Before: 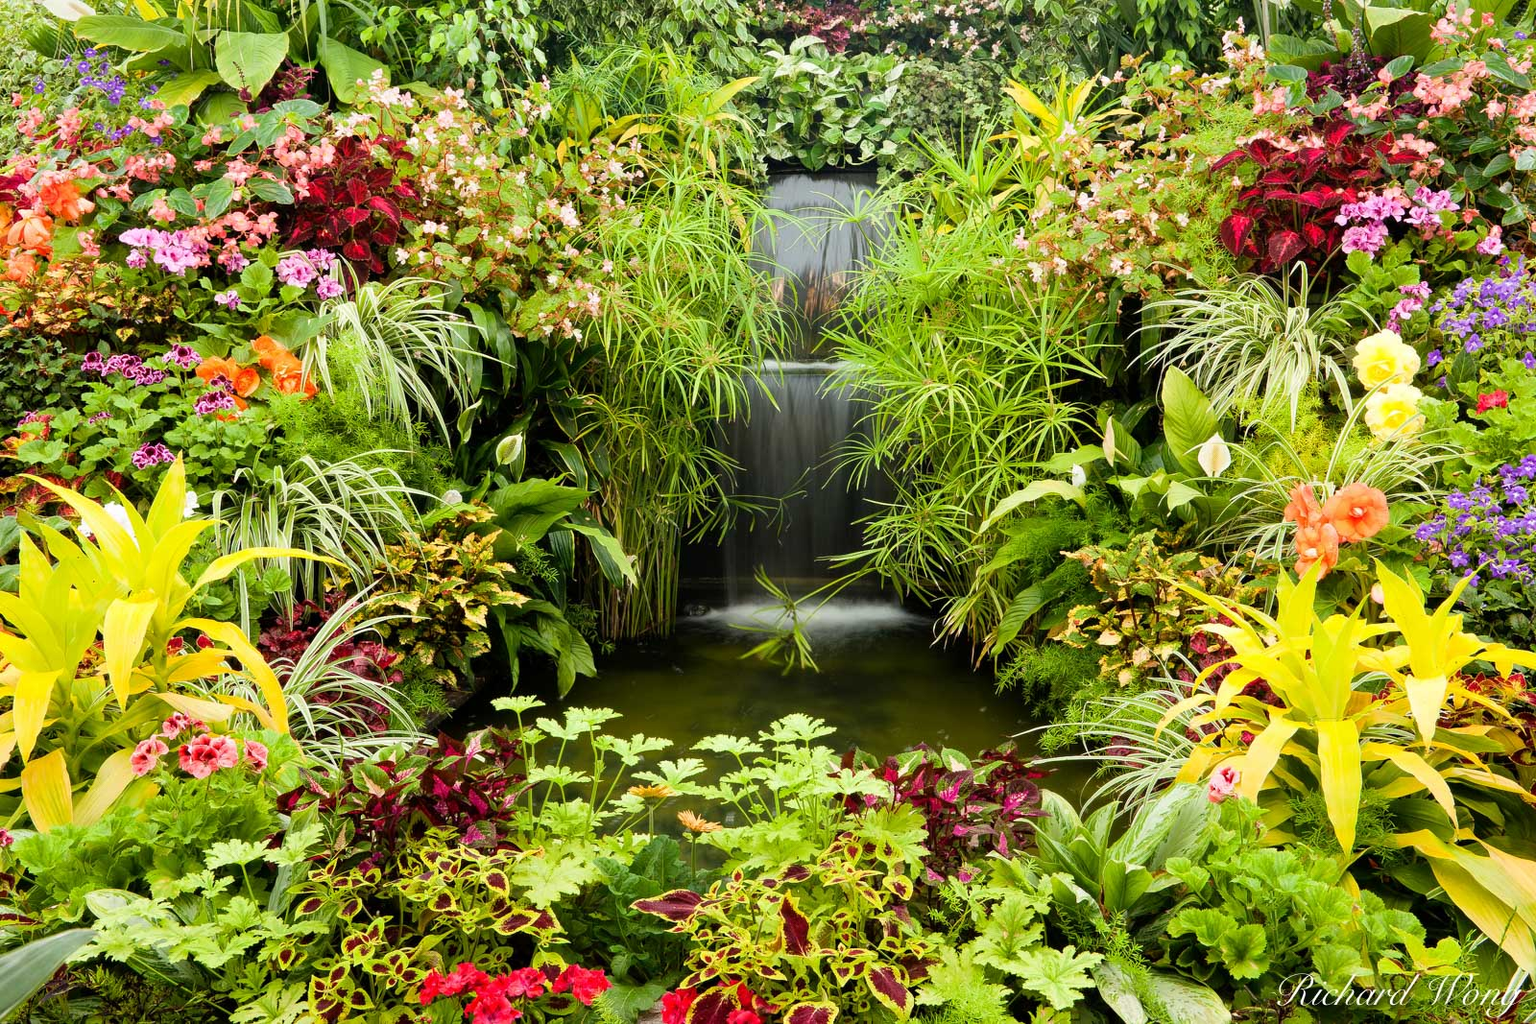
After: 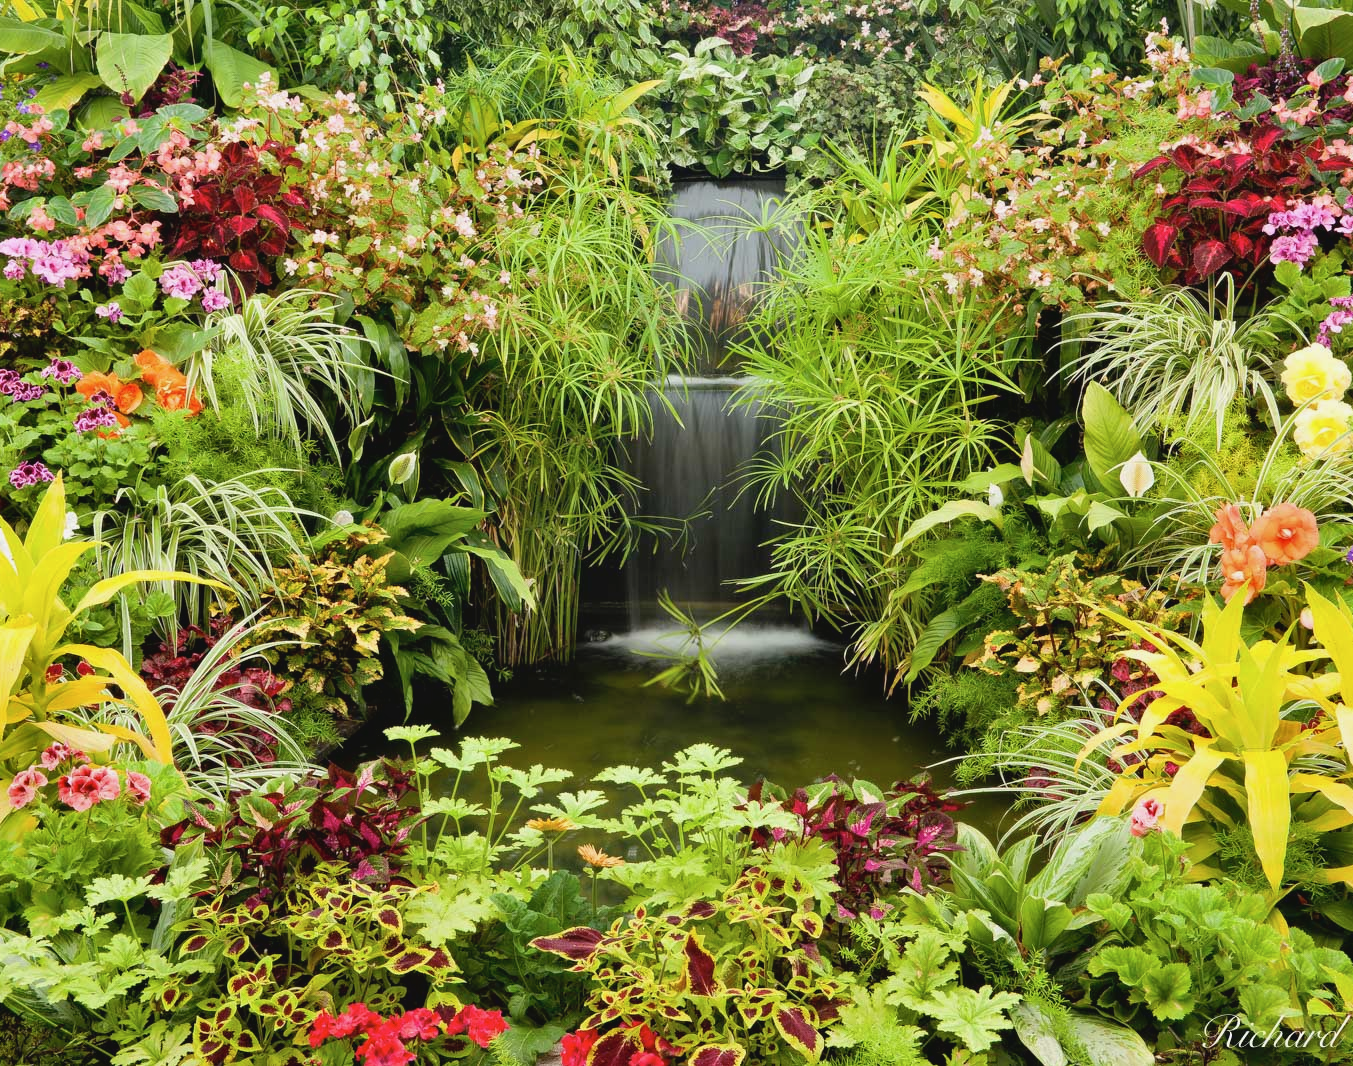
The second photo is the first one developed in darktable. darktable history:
exposure: black level correction 0.002, compensate exposure bias true, compensate highlight preservation false
crop: left 8.05%, right 7.361%
shadows and highlights: white point adjustment 1.04, shadows color adjustment 99.16%, highlights color adjustment 0.133%, soften with gaussian
contrast brightness saturation: contrast -0.09, saturation -0.089
